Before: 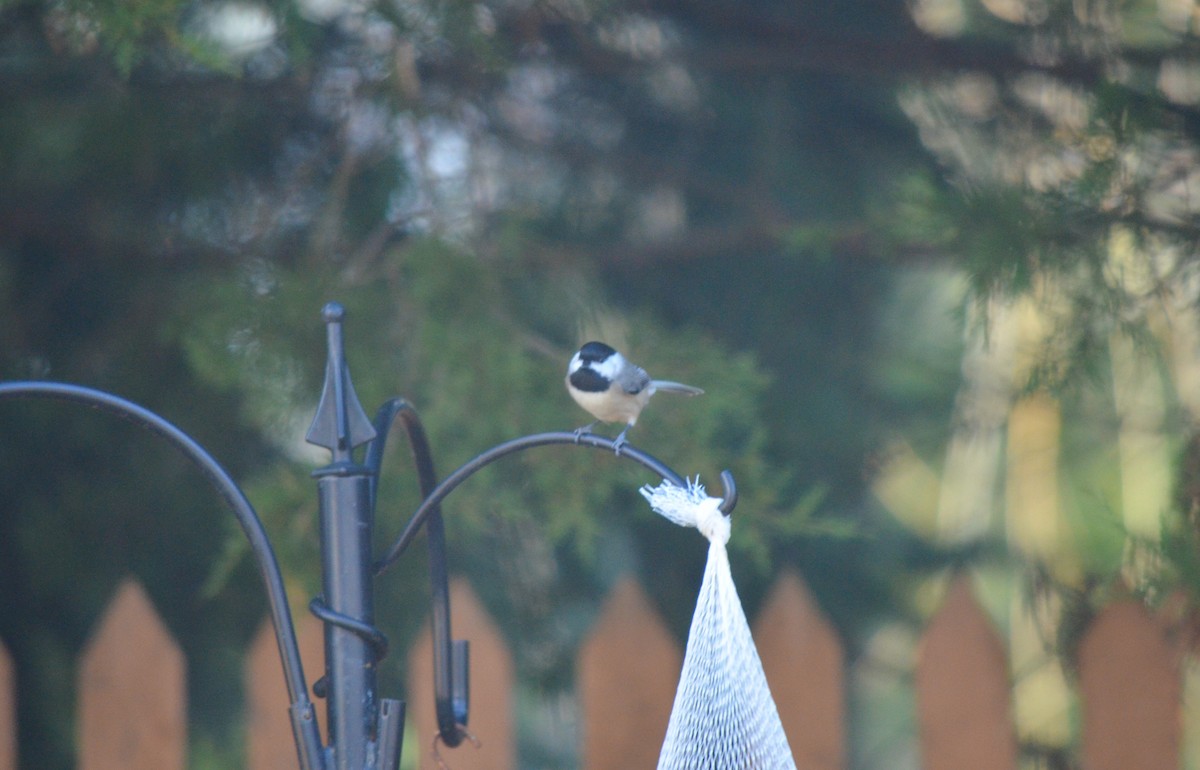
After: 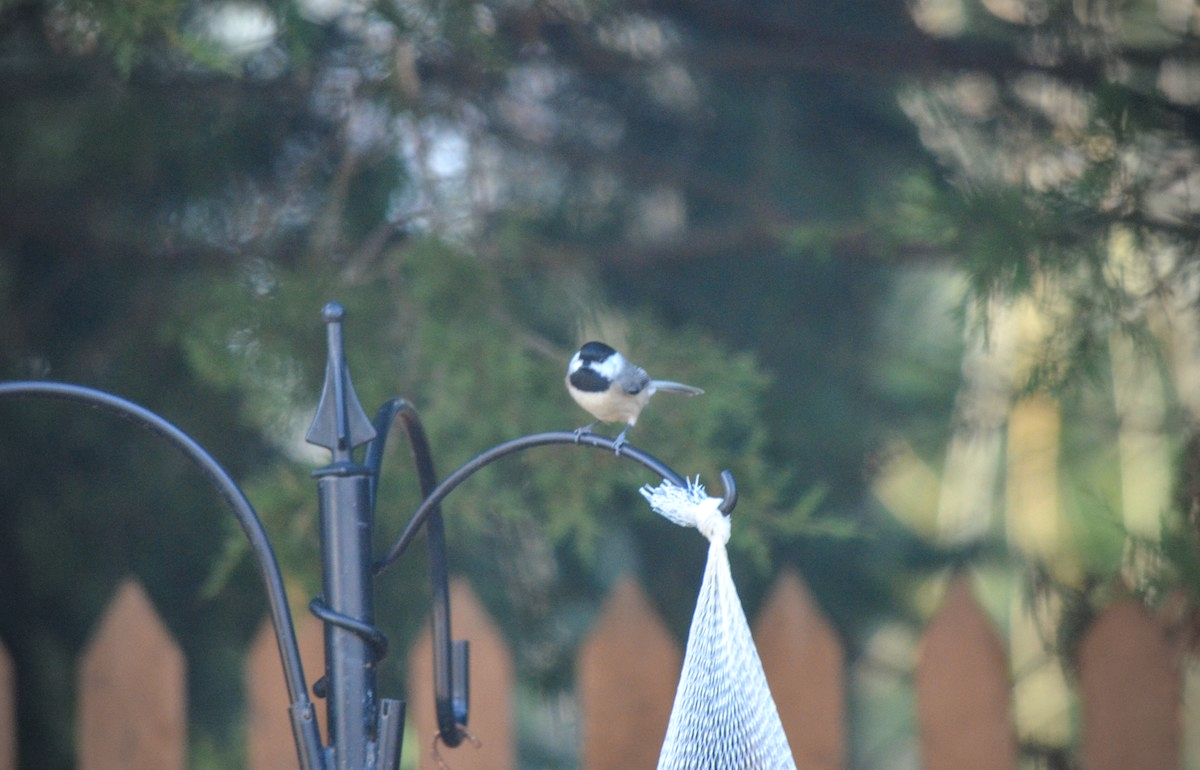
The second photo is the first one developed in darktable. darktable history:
local contrast: detail 130%
vignetting: fall-off radius 61.06%
